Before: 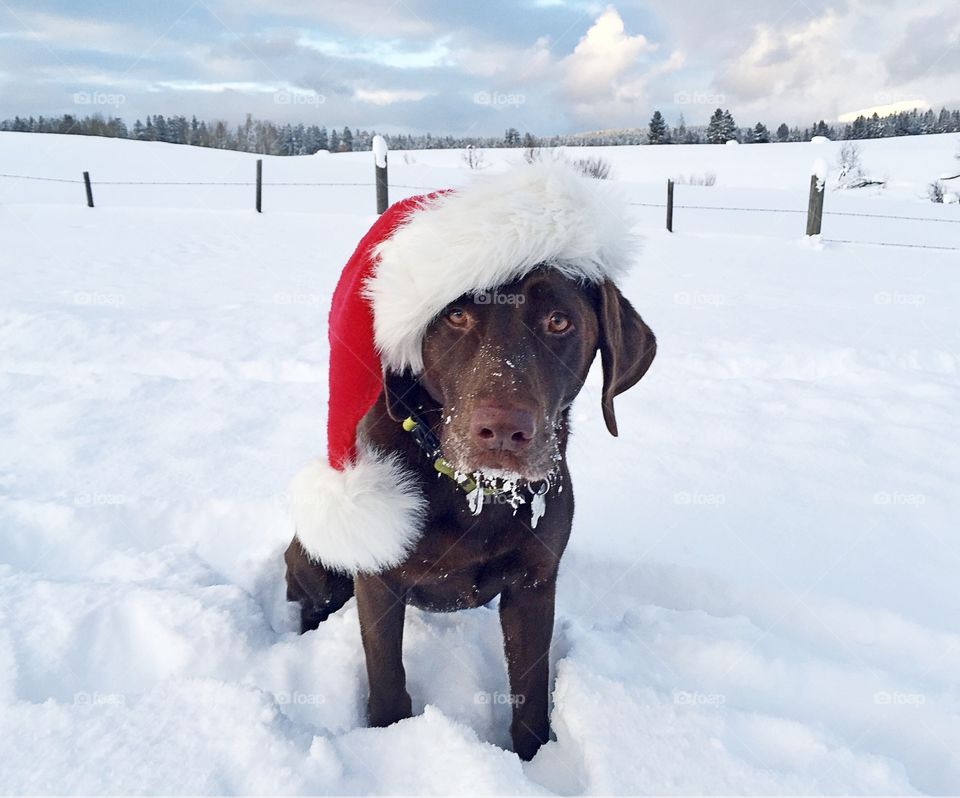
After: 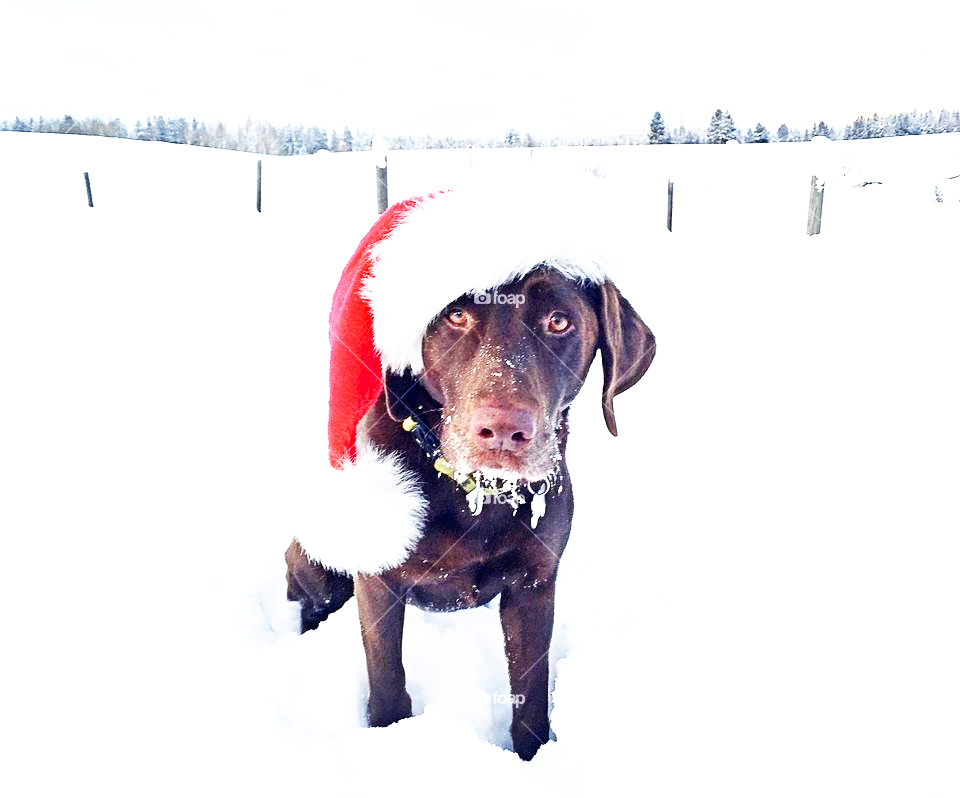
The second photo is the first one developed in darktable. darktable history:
exposure: black level correction 0, exposure 0.693 EV, compensate exposure bias true, compensate highlight preservation false
base curve: curves: ch0 [(0, 0) (0.007, 0.004) (0.027, 0.03) (0.046, 0.07) (0.207, 0.54) (0.442, 0.872) (0.673, 0.972) (1, 1)], preserve colors none
